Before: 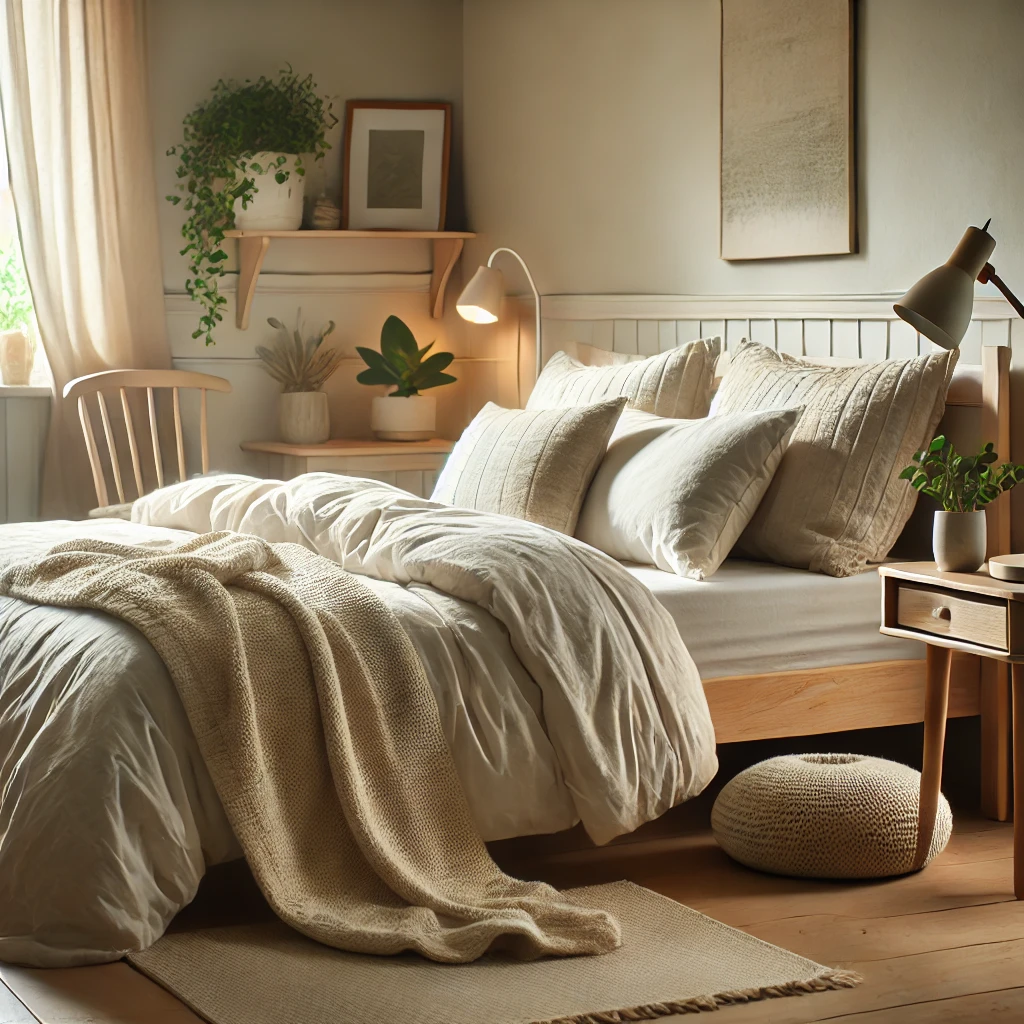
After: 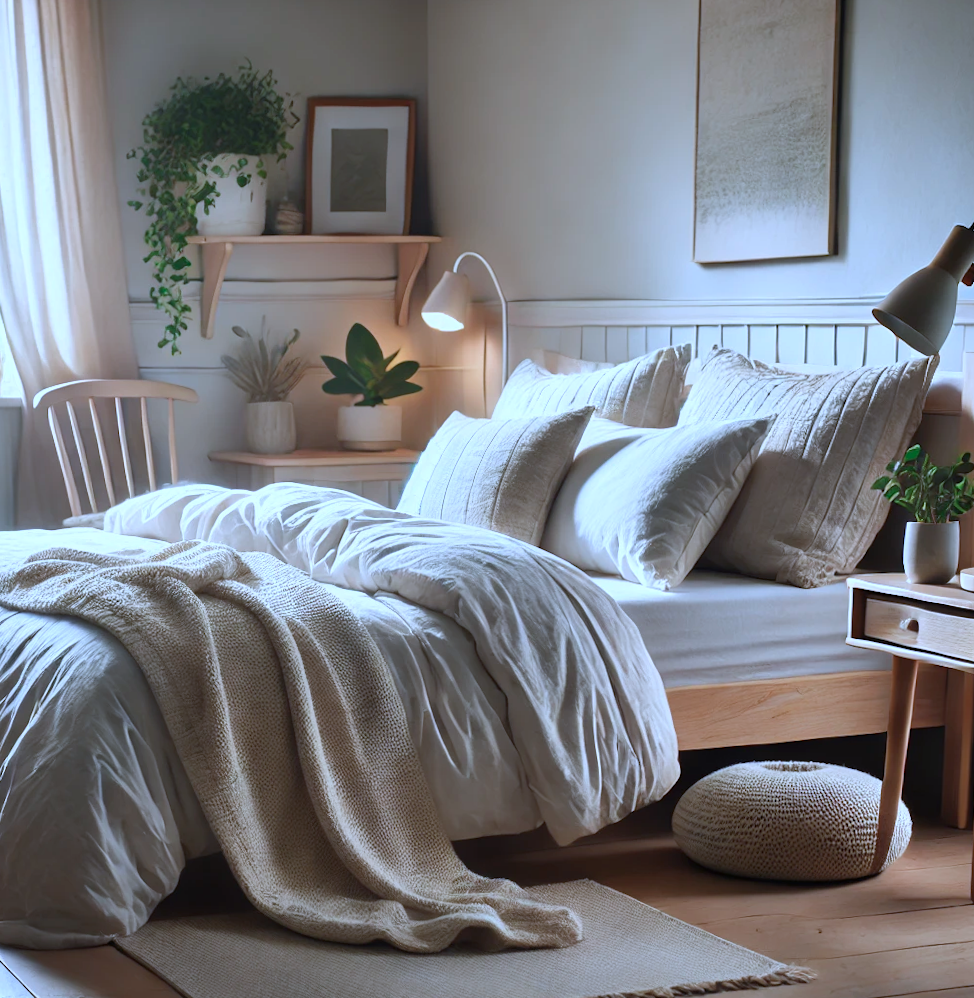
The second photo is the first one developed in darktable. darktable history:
rotate and perspective: rotation 0.074°, lens shift (vertical) 0.096, lens shift (horizontal) -0.041, crop left 0.043, crop right 0.952, crop top 0.024, crop bottom 0.979
color calibration: illuminant as shot in camera, adaptation linear Bradford (ICC v4), x 0.406, y 0.405, temperature 3570.35 K, saturation algorithm version 1 (2020)
